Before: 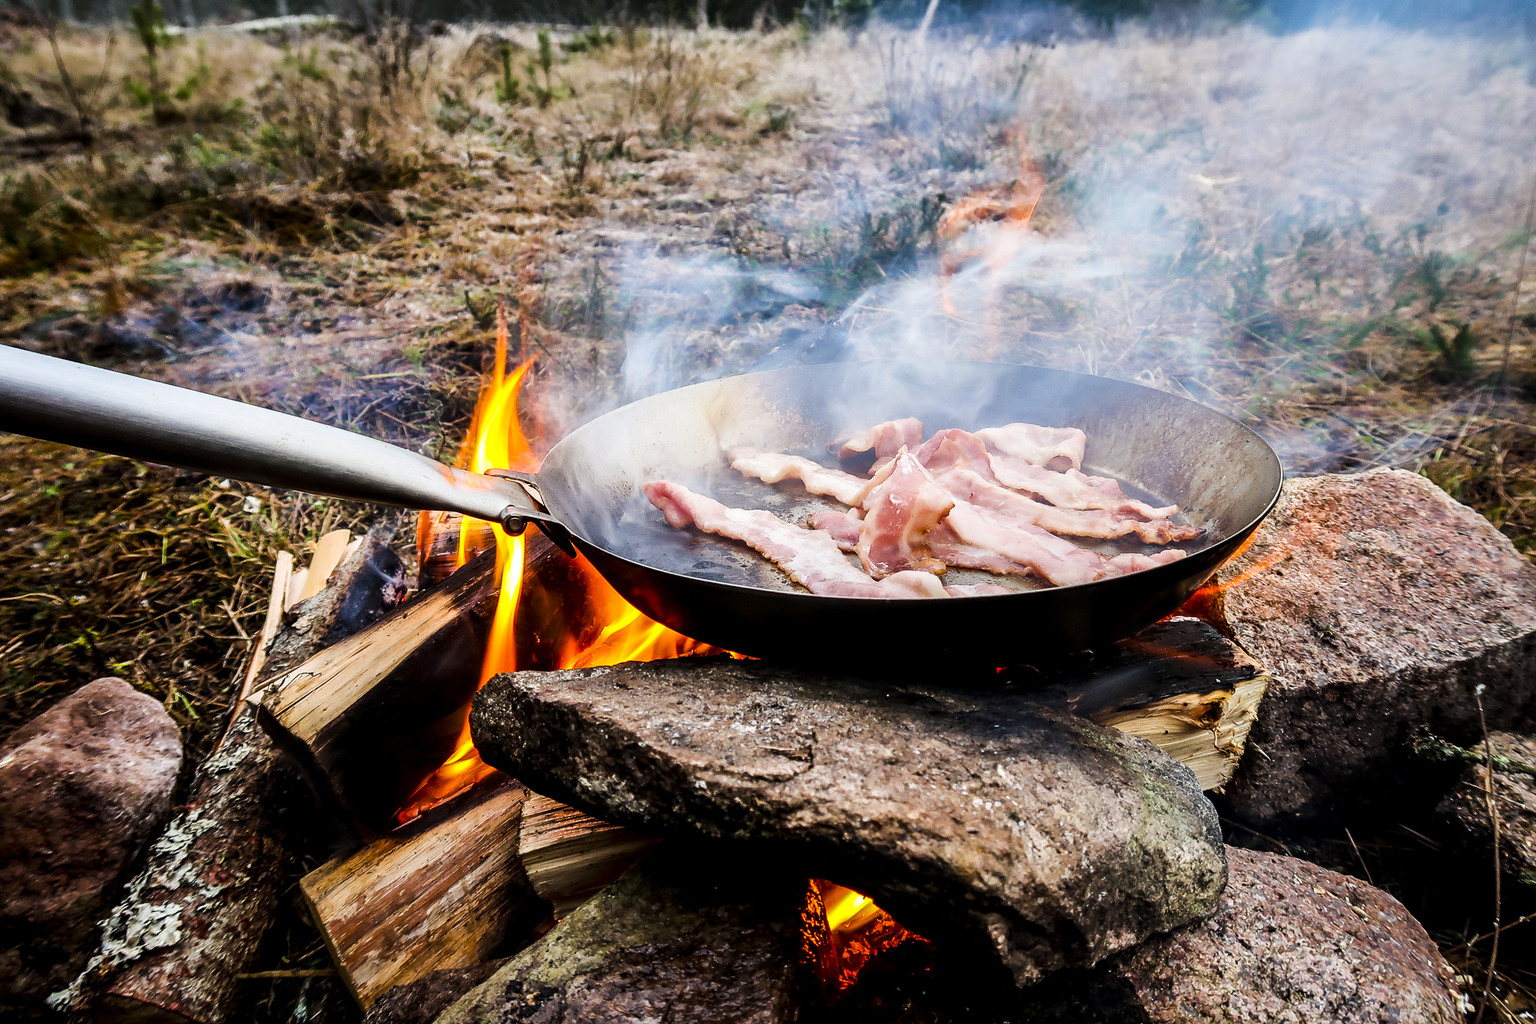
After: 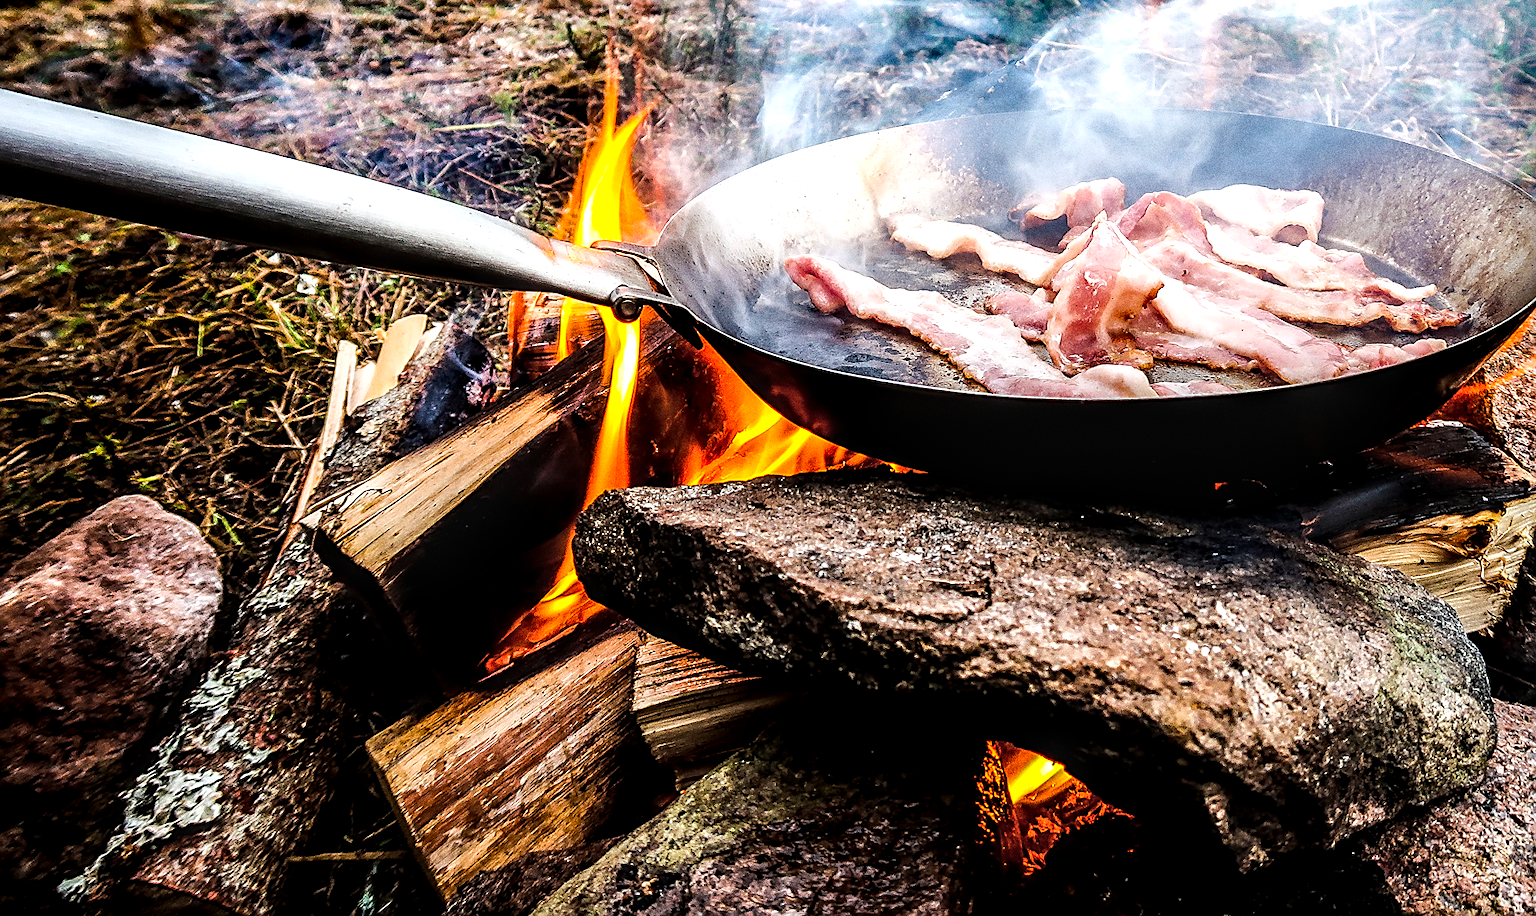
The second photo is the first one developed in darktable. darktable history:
tone equalizer: -8 EV -0.417 EV, -7 EV -0.389 EV, -6 EV -0.333 EV, -5 EV -0.222 EV, -3 EV 0.222 EV, -2 EV 0.333 EV, -1 EV 0.389 EV, +0 EV 0.417 EV, edges refinement/feathering 500, mask exposure compensation -1.57 EV, preserve details no
local contrast: highlights 20%, detail 150%
crop: top 26.531%, right 17.959%
grain: coarseness 0.09 ISO, strength 40%
sharpen: on, module defaults
color contrast: green-magenta contrast 0.96
